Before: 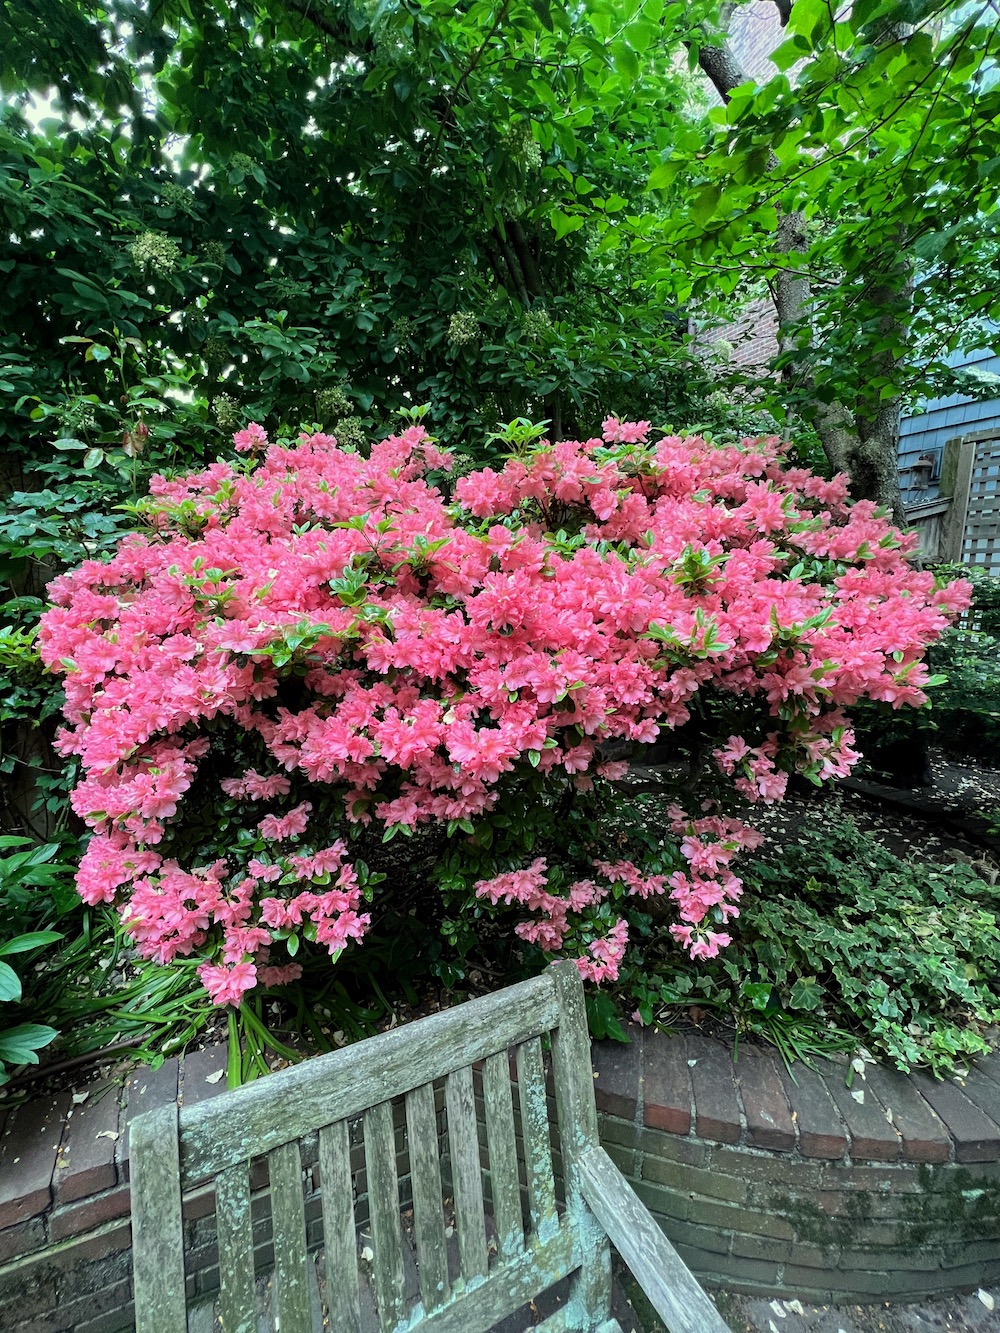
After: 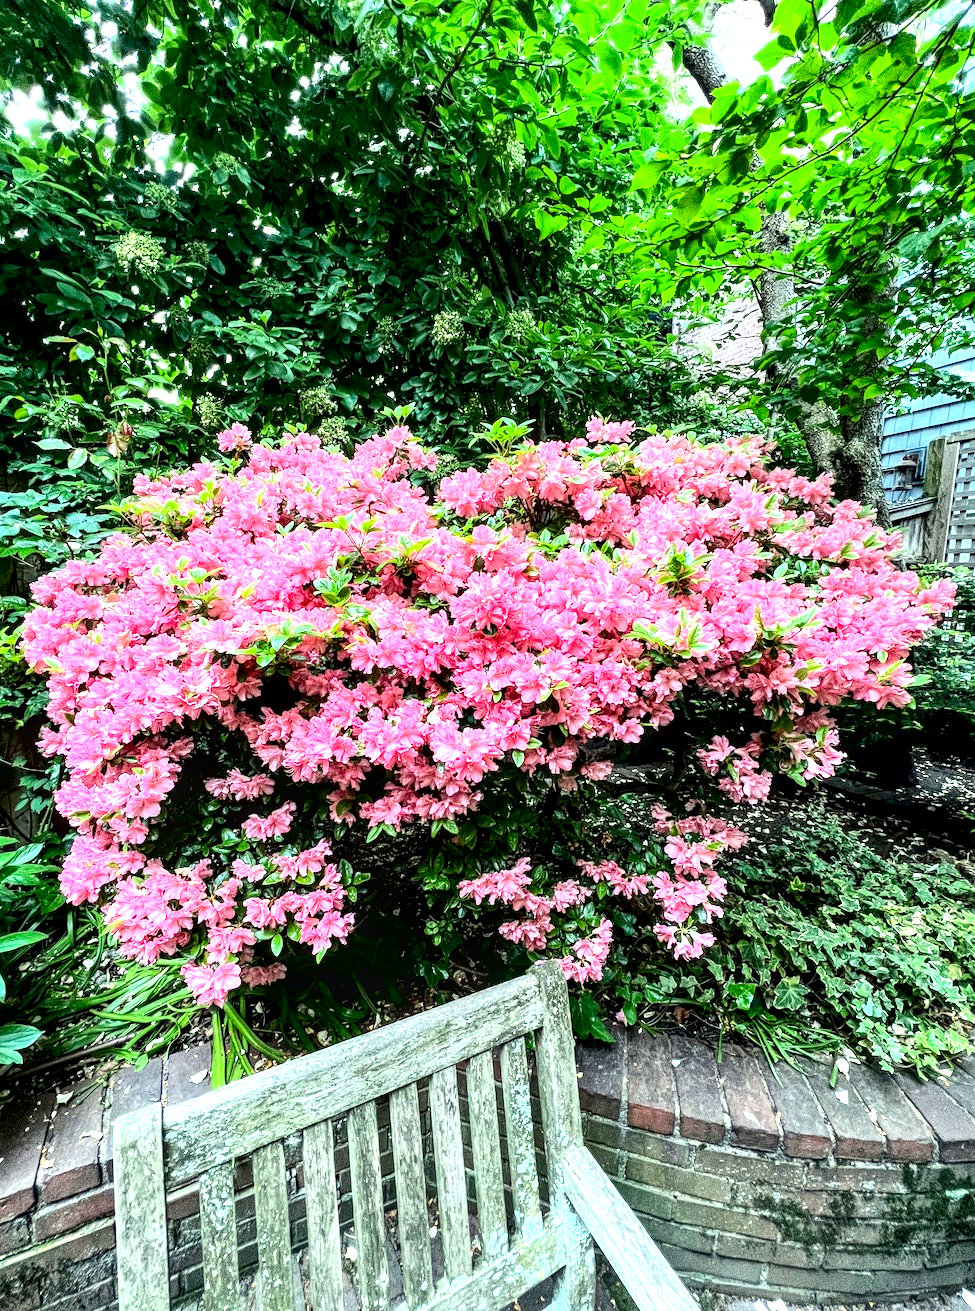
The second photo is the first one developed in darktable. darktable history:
local contrast: highlights 26%, detail 150%
crop and rotate: left 1.671%, right 0.73%, bottom 1.62%
exposure: black level correction 0.001, exposure 1.311 EV, compensate highlight preservation false
contrast brightness saturation: contrast 0.221
